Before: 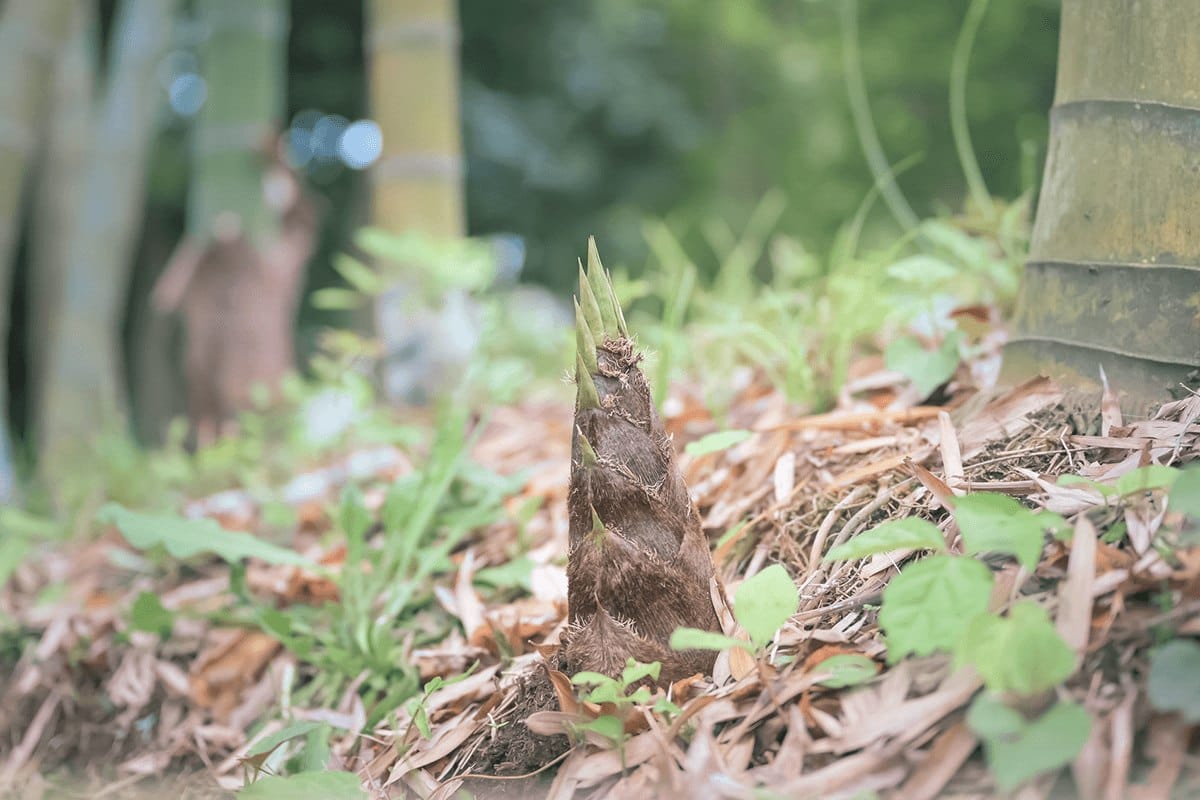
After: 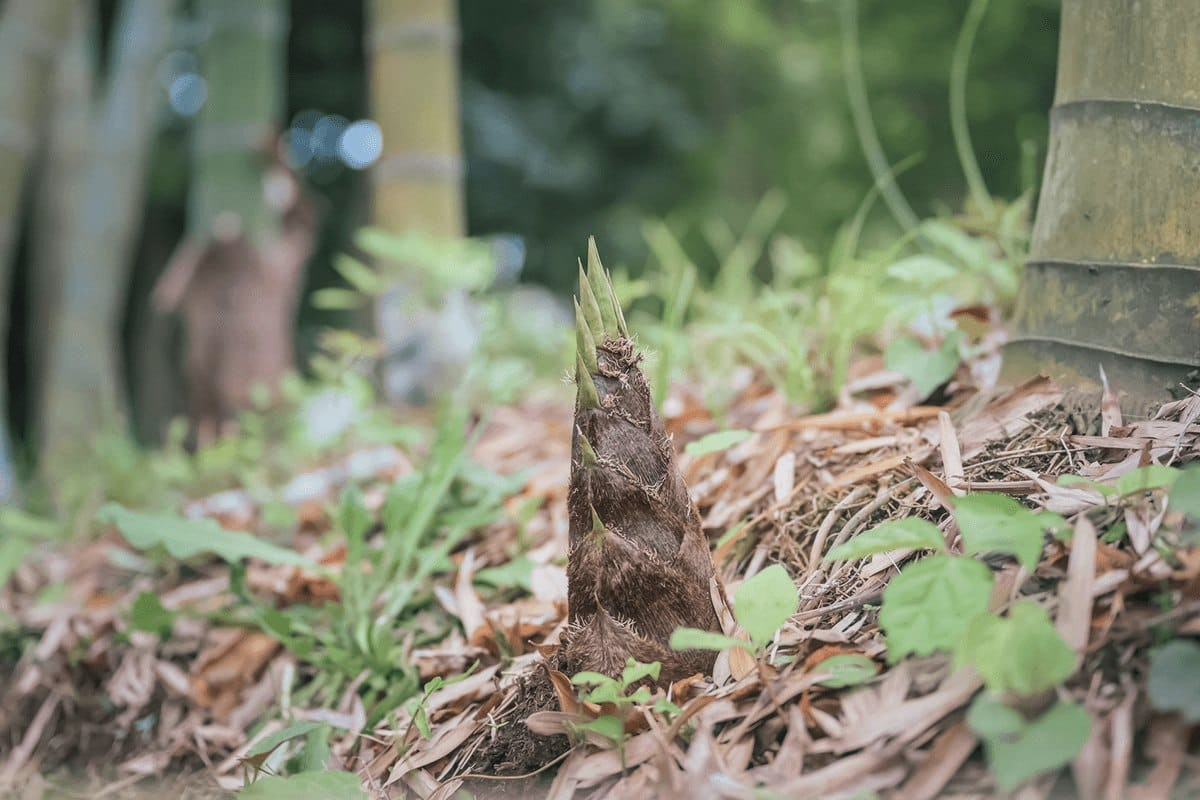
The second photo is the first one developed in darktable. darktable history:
contrast brightness saturation: contrast 0.145, brightness -0.005, saturation 0.097
local contrast: on, module defaults
exposure: black level correction -0.015, exposure -0.536 EV, compensate highlight preservation false
